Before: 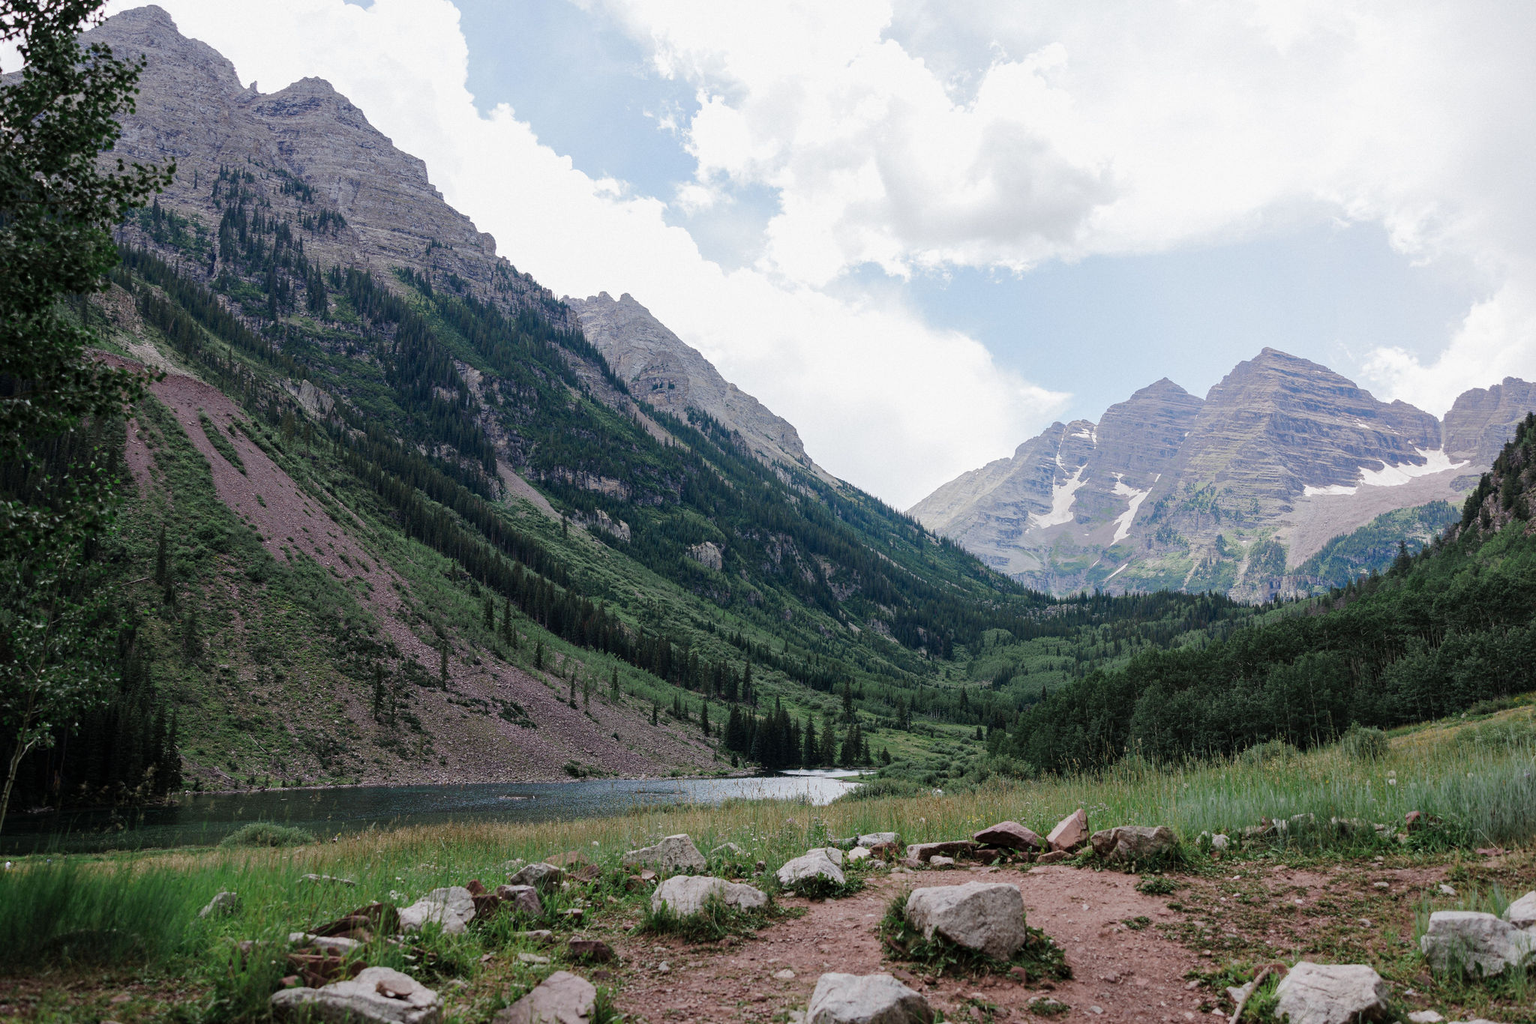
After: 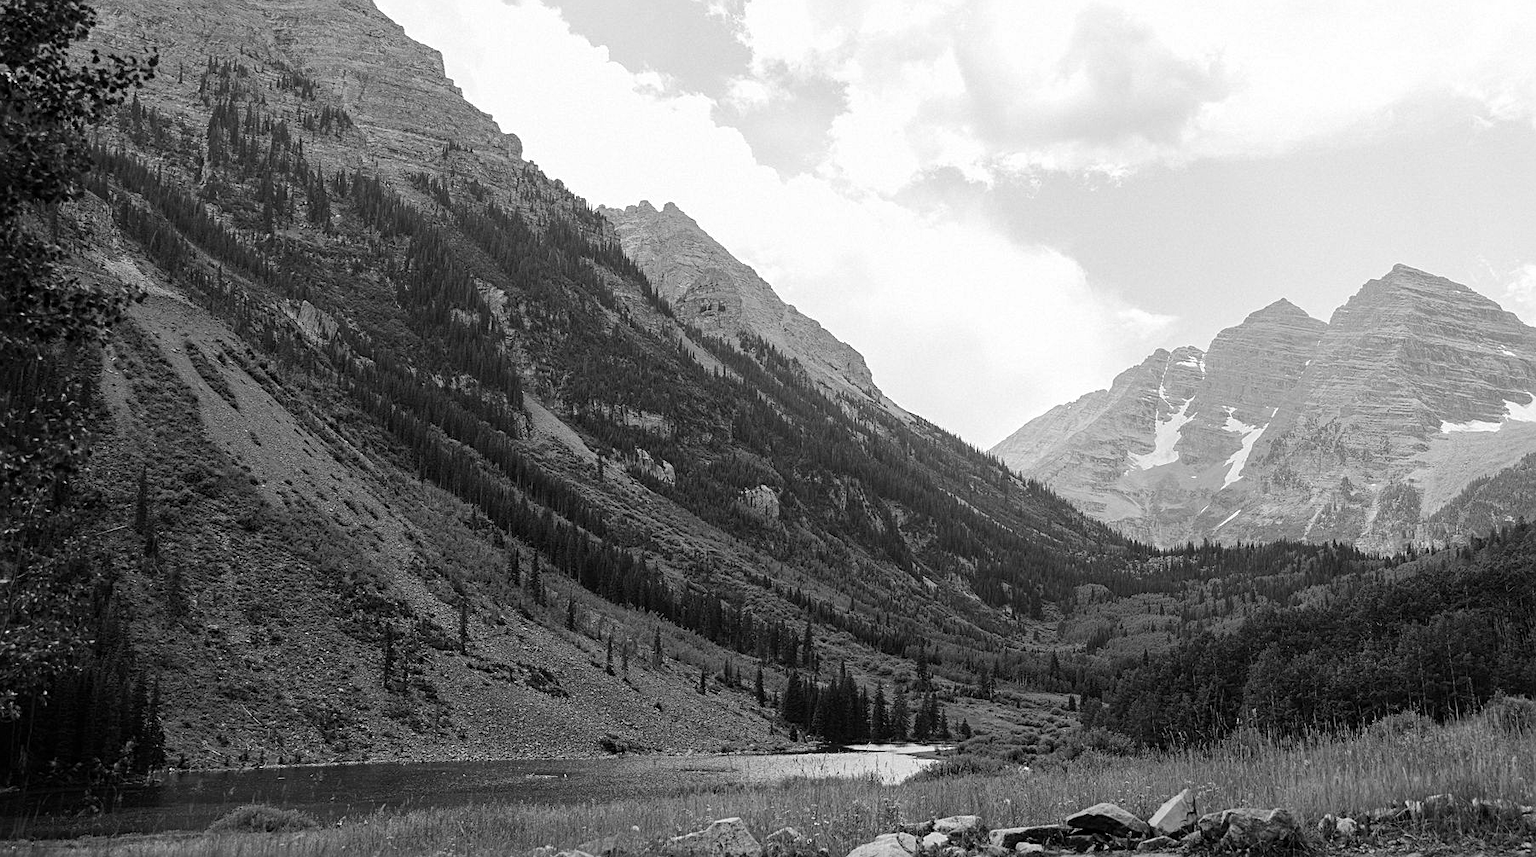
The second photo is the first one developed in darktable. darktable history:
color calibration: output gray [0.23, 0.37, 0.4, 0], gray › normalize channels true, illuminant same as pipeline (D50), adaptation XYZ, x 0.346, y 0.359, gamut compression 0
exposure: exposure 0.207 EV, compensate highlight preservation false
sharpen: radius 2.167, amount 0.381, threshold 0
crop and rotate: left 2.425%, top 11.305%, right 9.6%, bottom 15.08%
